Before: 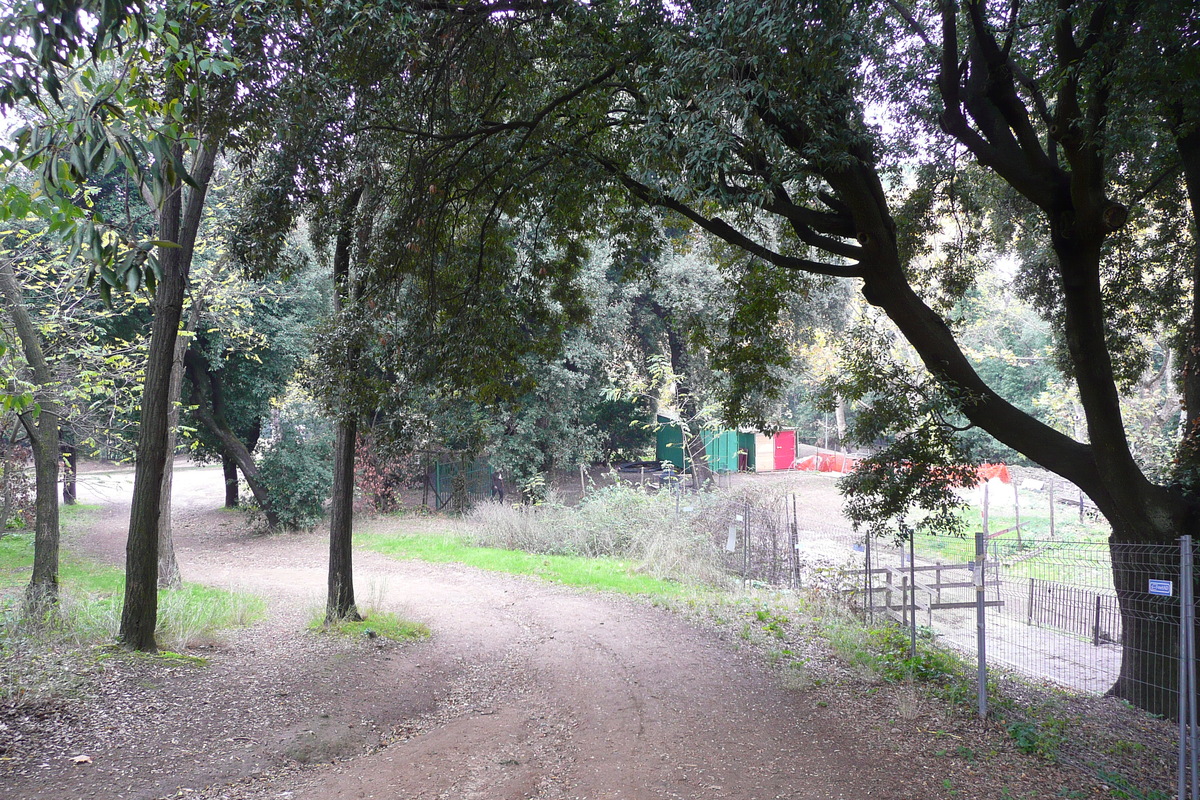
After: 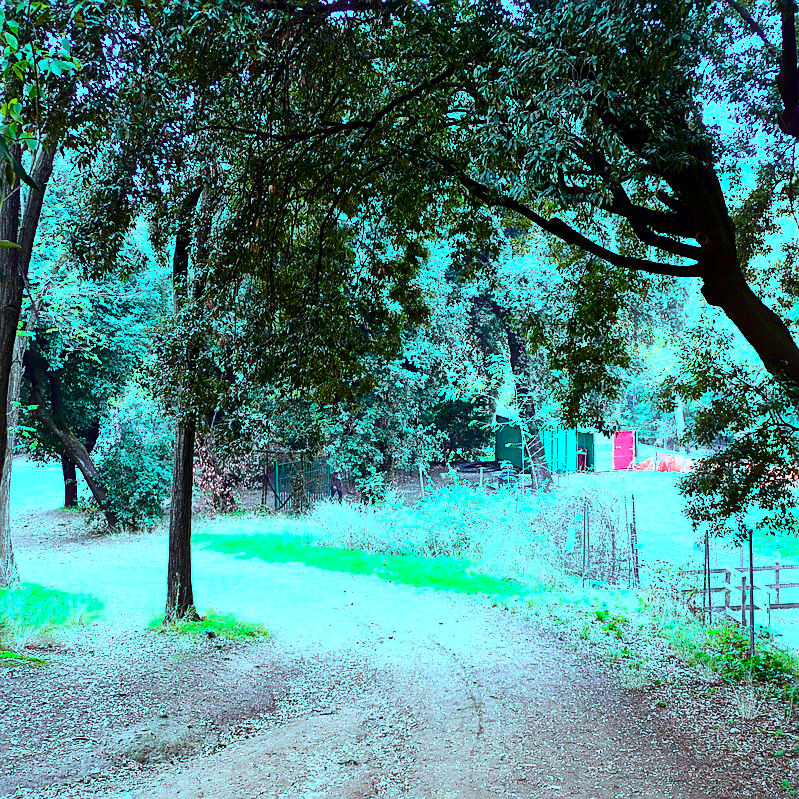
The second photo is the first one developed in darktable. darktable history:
color balance rgb: highlights gain › luminance -33.229%, highlights gain › chroma 5.569%, highlights gain › hue 217.05°, perceptual saturation grading › global saturation 25.845%, perceptual brilliance grading › global brilliance 25.3%, global vibrance 20%
local contrast: mode bilateral grid, contrast 24, coarseness 47, detail 152%, midtone range 0.2
contrast brightness saturation: contrast 0.304, brightness -0.065, saturation 0.175
crop and rotate: left 13.444%, right 19.927%
sharpen: on, module defaults
